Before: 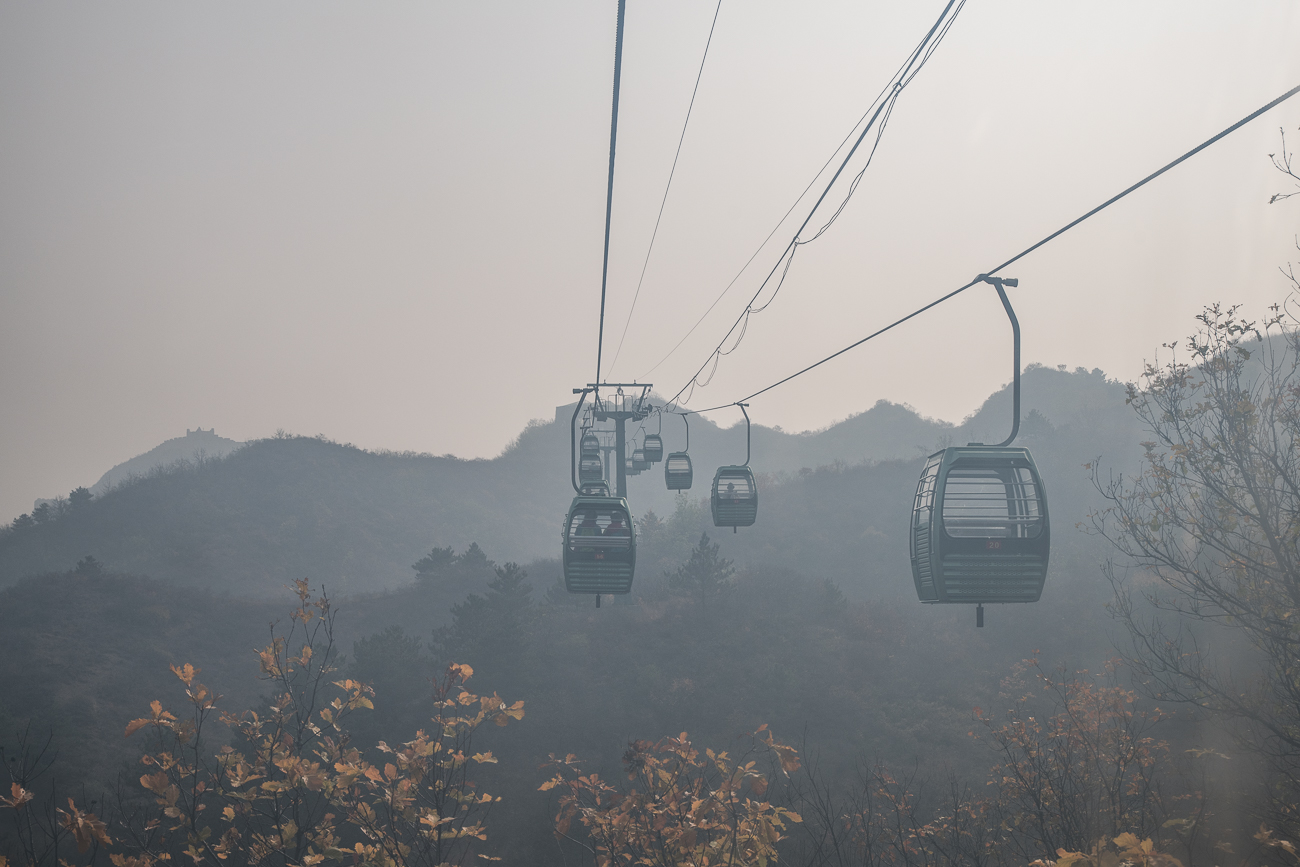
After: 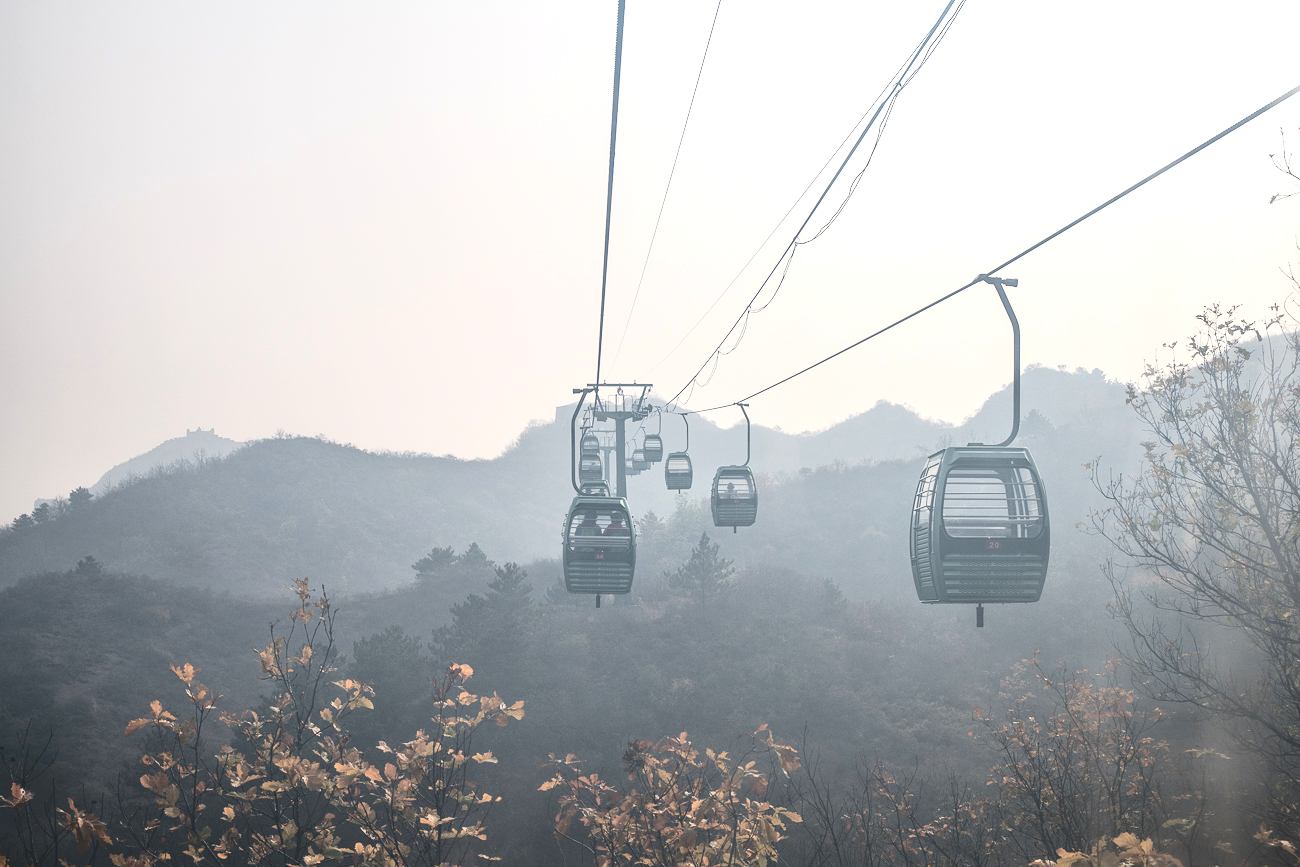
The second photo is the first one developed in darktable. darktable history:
contrast brightness saturation: contrast 0.27
exposure: black level correction 0, exposure 0.702 EV, compensate highlight preservation false
